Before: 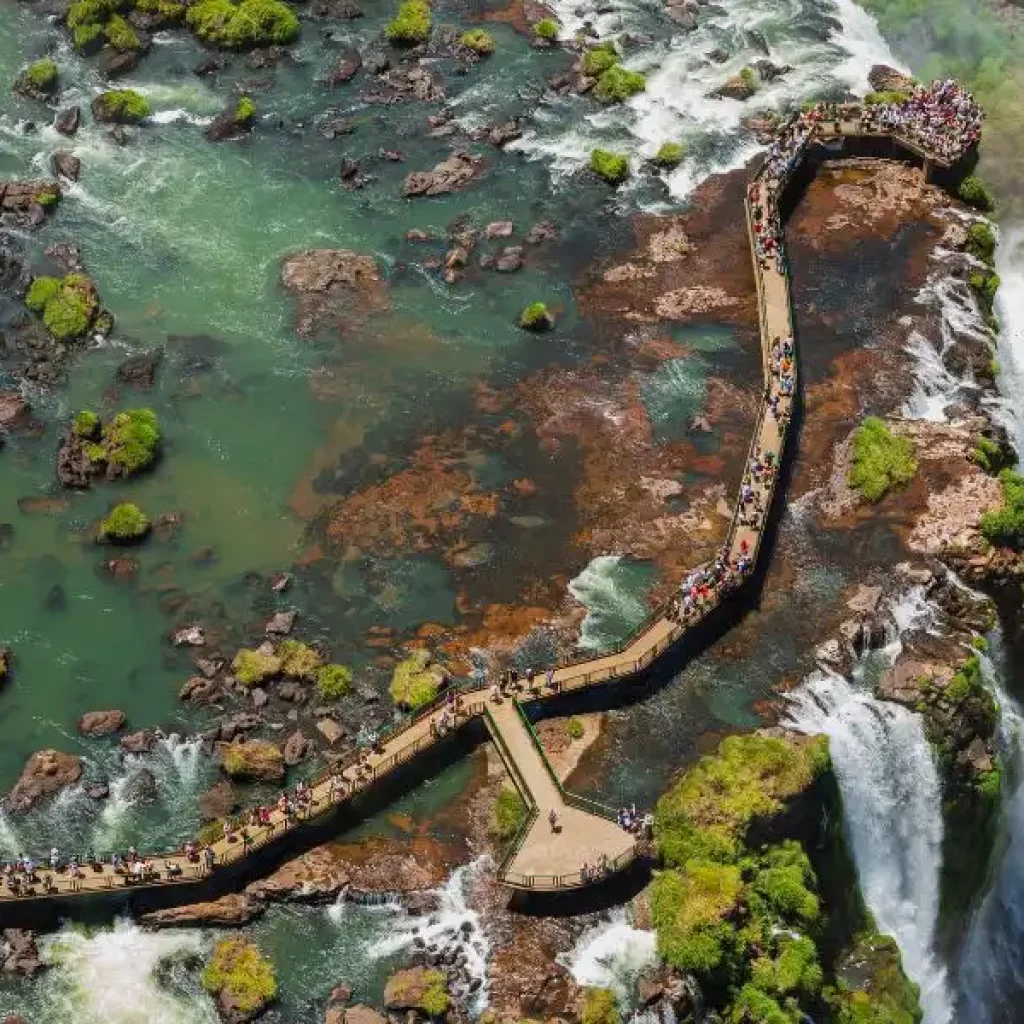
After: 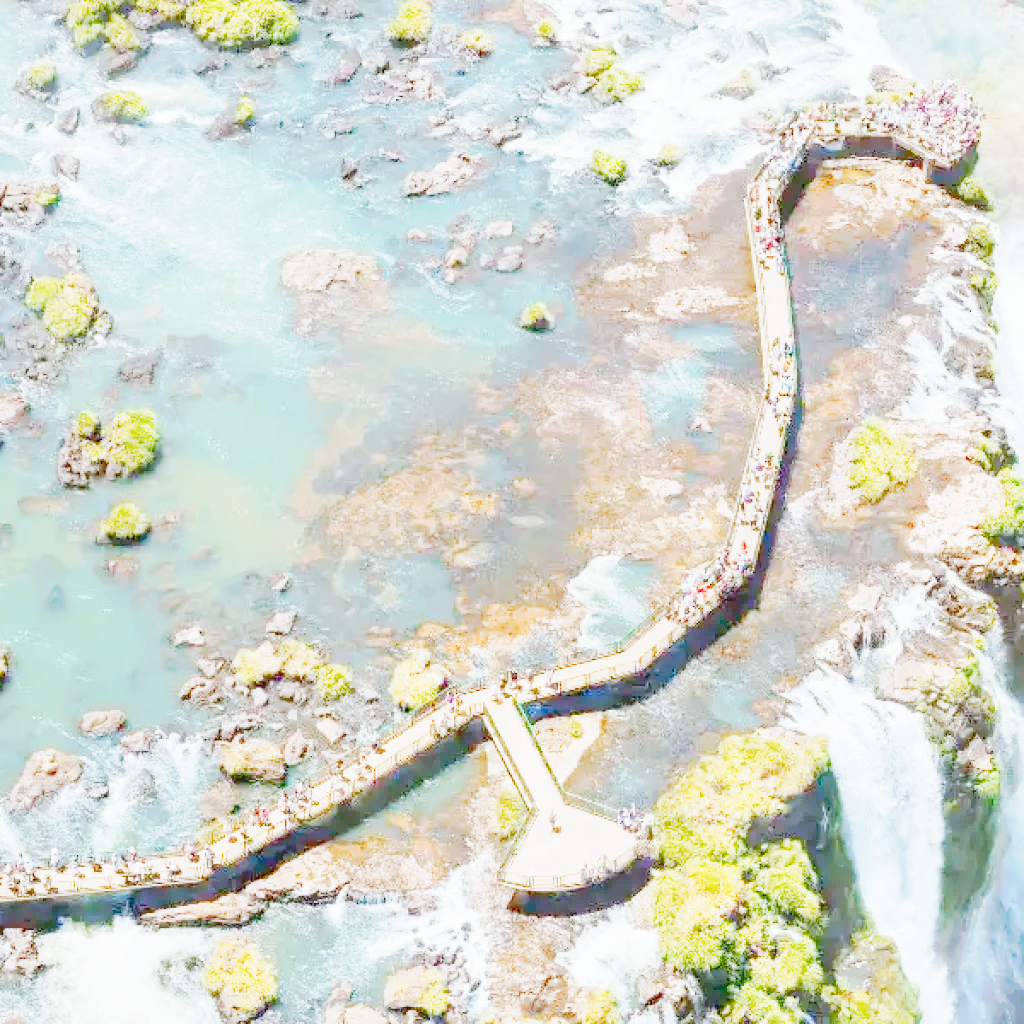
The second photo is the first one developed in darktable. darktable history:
tone curve: curves: ch0 [(0, 0) (0.003, 0.003) (0.011, 0.013) (0.025, 0.029) (0.044, 0.052) (0.069, 0.081) (0.1, 0.116) (0.136, 0.158) (0.177, 0.207) (0.224, 0.268) (0.277, 0.373) (0.335, 0.465) (0.399, 0.565) (0.468, 0.674) (0.543, 0.79) (0.623, 0.853) (0.709, 0.918) (0.801, 0.956) (0.898, 0.977) (1, 1)], preserve colors none
color look up table: target L [82.55, 81.13, 80.34, 79.62, 72.34, 76.1, 63.07, 57.67, 45.76, 38.24, 26.93, 199.85, 99.43, 97.83, 96.18, 91.5, 80.42, 84.15, 84.31, 80.87, 81.55, 79.79, 78.6, 75.43, 69.89, 69.97, 68.26, 64.27, 59.6, 54.55, 54.16, 52.08, 49.07, 45.3, 40.36, 21.61, 61.81, 58.15, 53.69, 48.58, 35.59, 39.17, 83.93, 80.62, 65.56, 61.37, 57, 58.85, 0], target a [-5.512, -1.037, -7.171, -8.649, -17.33, -32.35, -53.04, -36.65, -10.84, -1.265, -0.773, 0, 0.074, -0.298, -0.011, -0.971, -12.79, -1.633, -0.446, 3.243, -0.034, 4.453, -0.015, -1.266, 10.16, -1.116, 11.94, 25.1, 37.86, 45.21, -0.542, 50.28, 48.88, 48.49, 14.23, -0.197, 8.27, 47.11, 25.87, 2.908, 21.65, 10.03, -8.891, -14.47, -31.95, -28.41, -9.16, -17.78, 0], target b [-5.844, -4.992, -4.267, -9.441, 44.91, -16.78, 18.48, 23.93, 20.22, -2.411, -1.347, 0, -0.905, 1.116, 0.082, 0.191, 65.5, -1.76, -0.669, -0.681, 0.014, -0.984, 0.076, -1.348, 59.2, -2.059, 10.12, 53.11, 48.15, 12.22, -2.777, -2.002, 22.47, 25.82, 12.07, -0.751, -20.1, -13.62, -27.8, -51.13, -20.41, -53.87, -10.85, -11.08, -51.71, -52.95, -25.5, -59.8, 0], num patches 48
